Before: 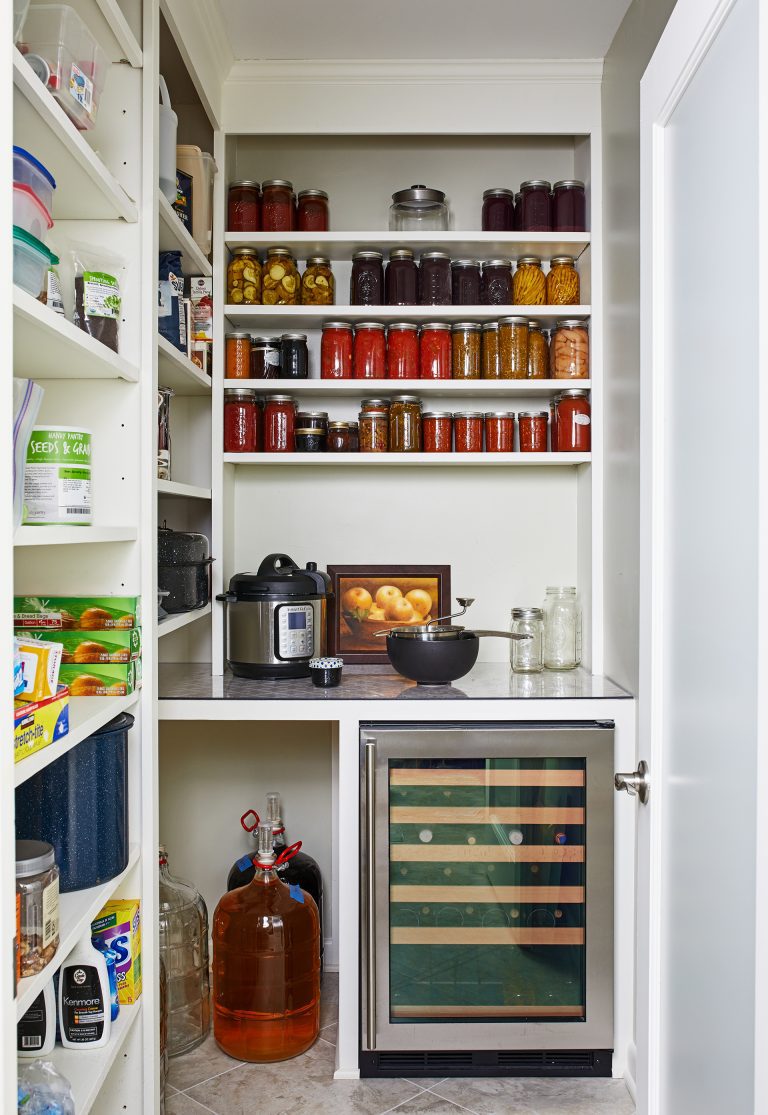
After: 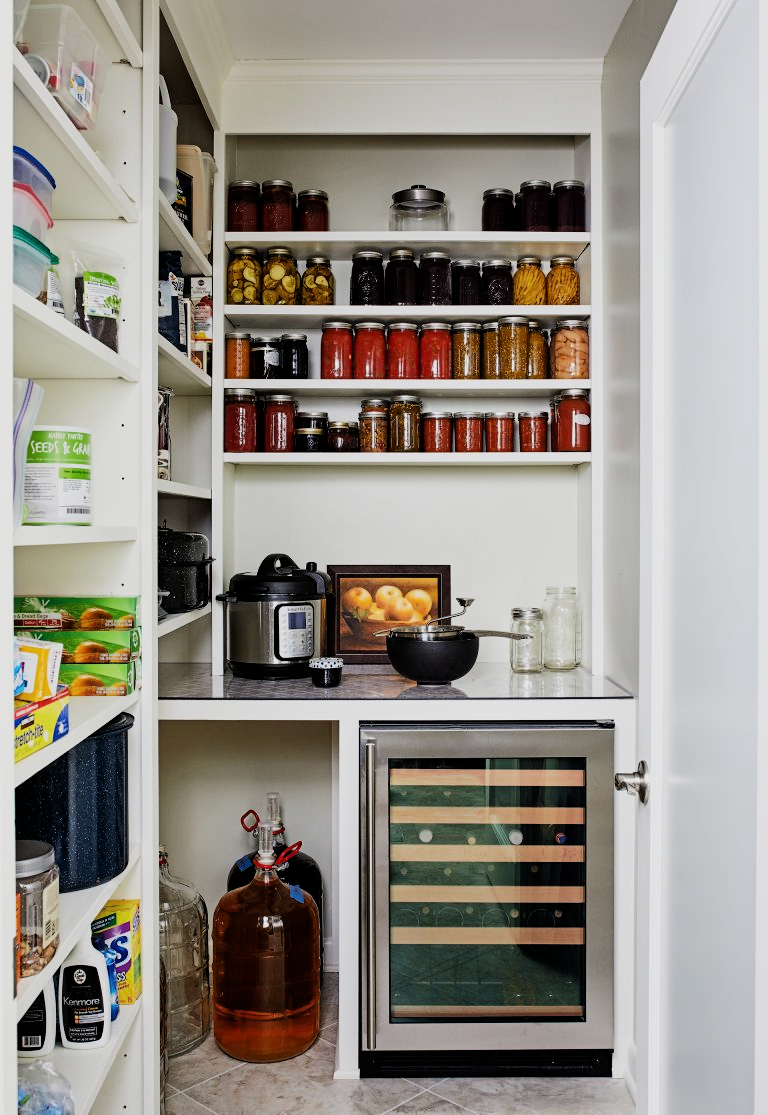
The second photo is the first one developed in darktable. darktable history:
filmic rgb: black relative exposure -5 EV, white relative exposure 3.5 EV, hardness 3.19, contrast 1.2, highlights saturation mix -50%
